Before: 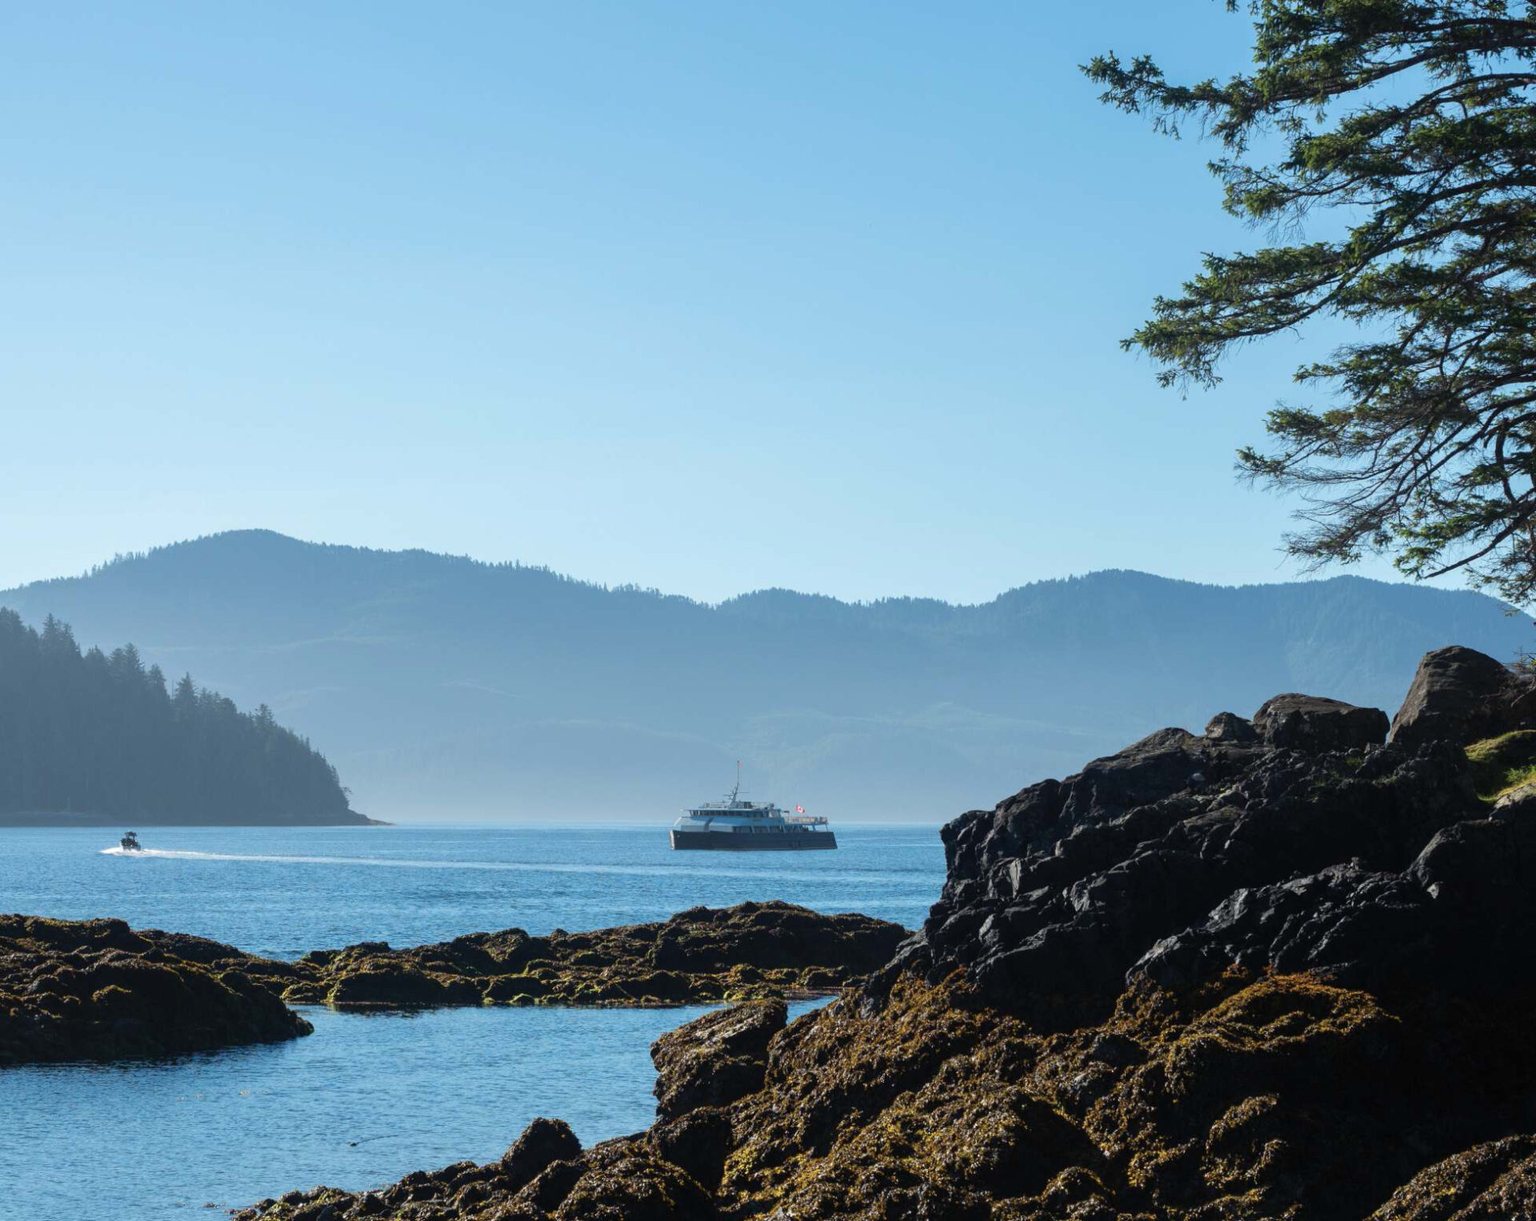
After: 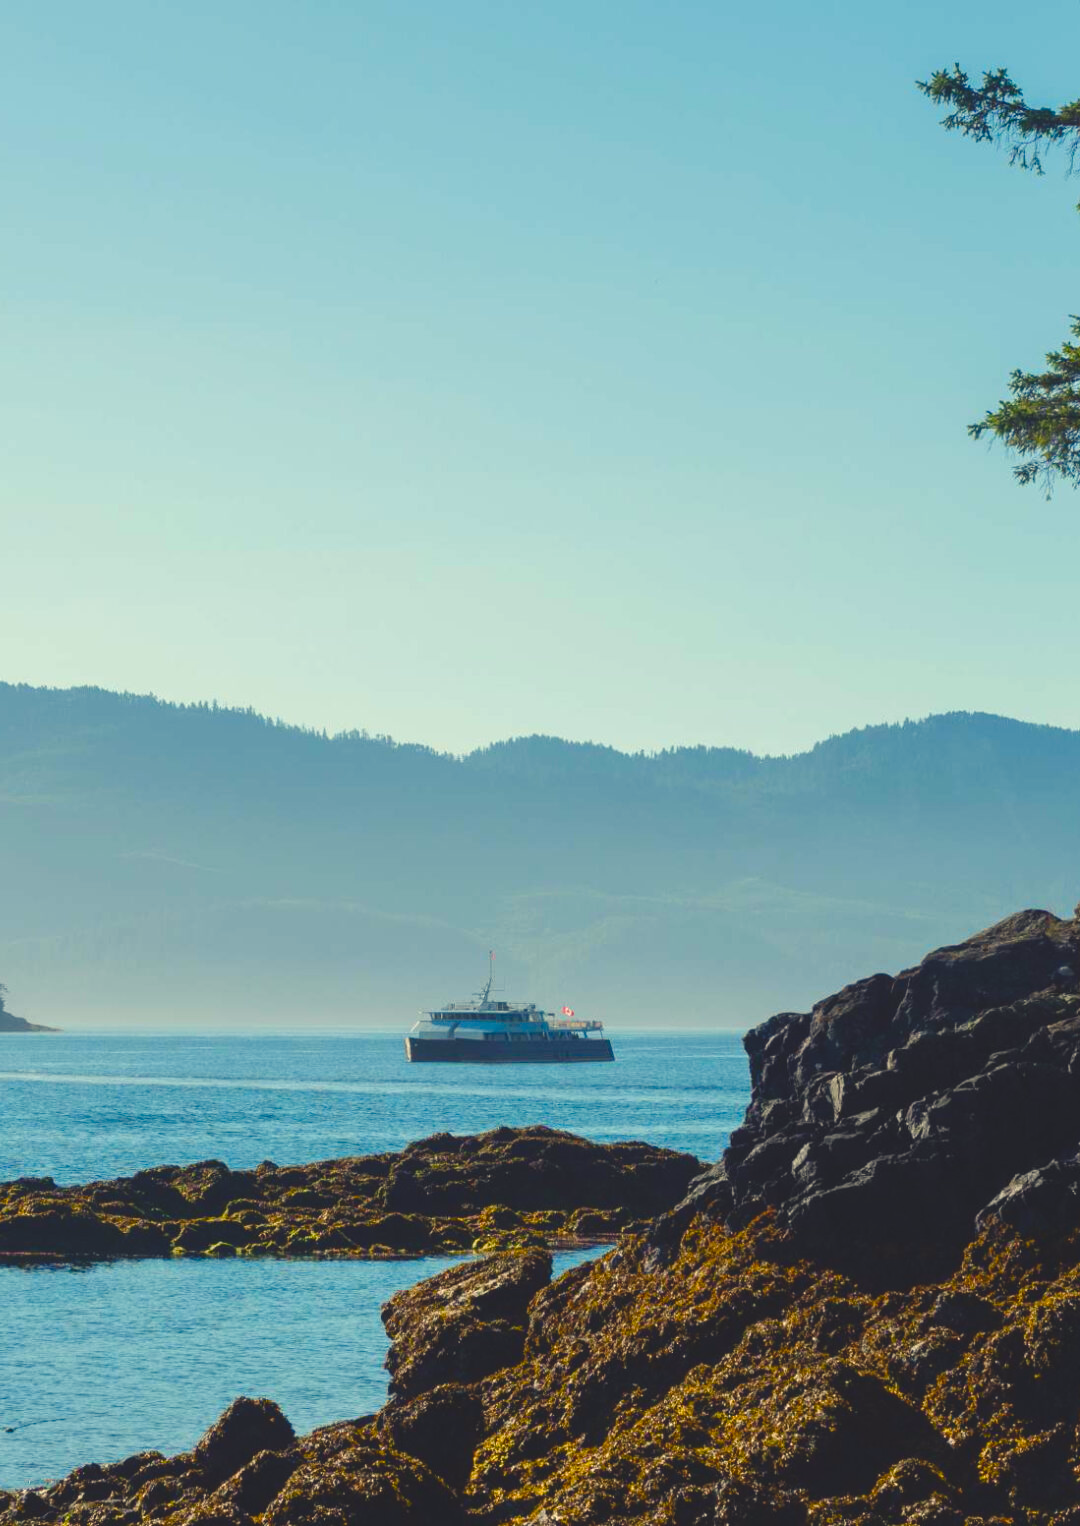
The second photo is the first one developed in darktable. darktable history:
color balance rgb: shadows lift › chroma 3%, shadows lift › hue 280.8°, power › hue 330°, highlights gain › chroma 3%, highlights gain › hue 75.6°, global offset › luminance 1.5%, perceptual saturation grading › global saturation 20%, perceptual saturation grading › highlights -25%, perceptual saturation grading › shadows 50%, global vibrance 30%
crop and rotate: left 22.516%, right 21.234%
white balance: red 1.029, blue 0.92
